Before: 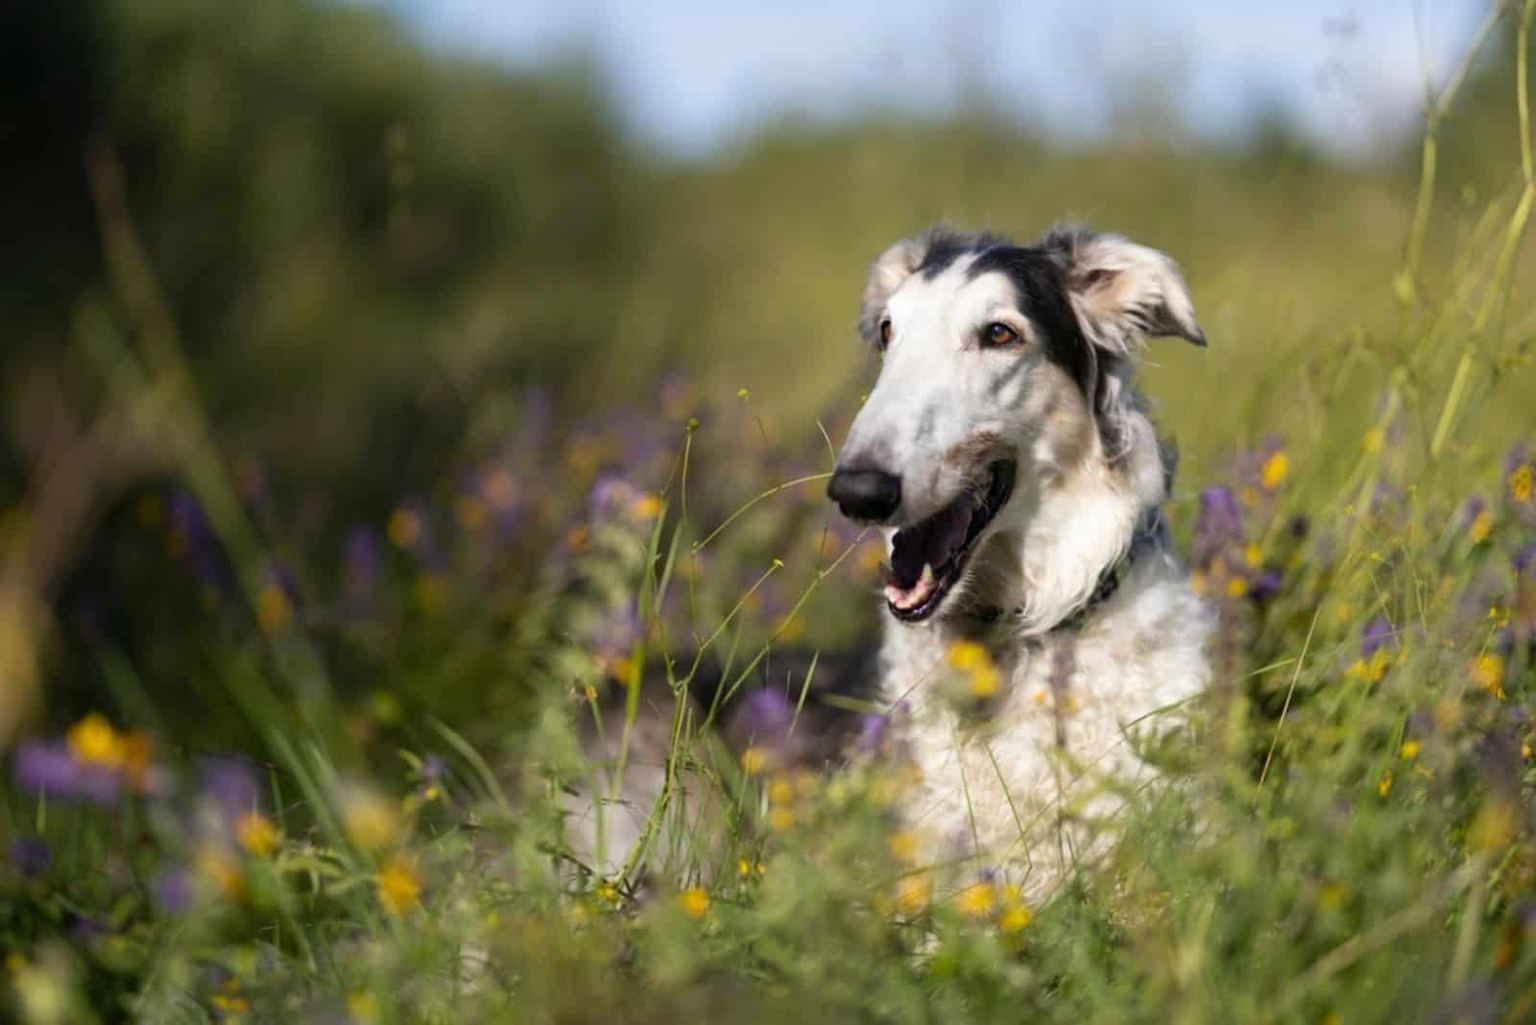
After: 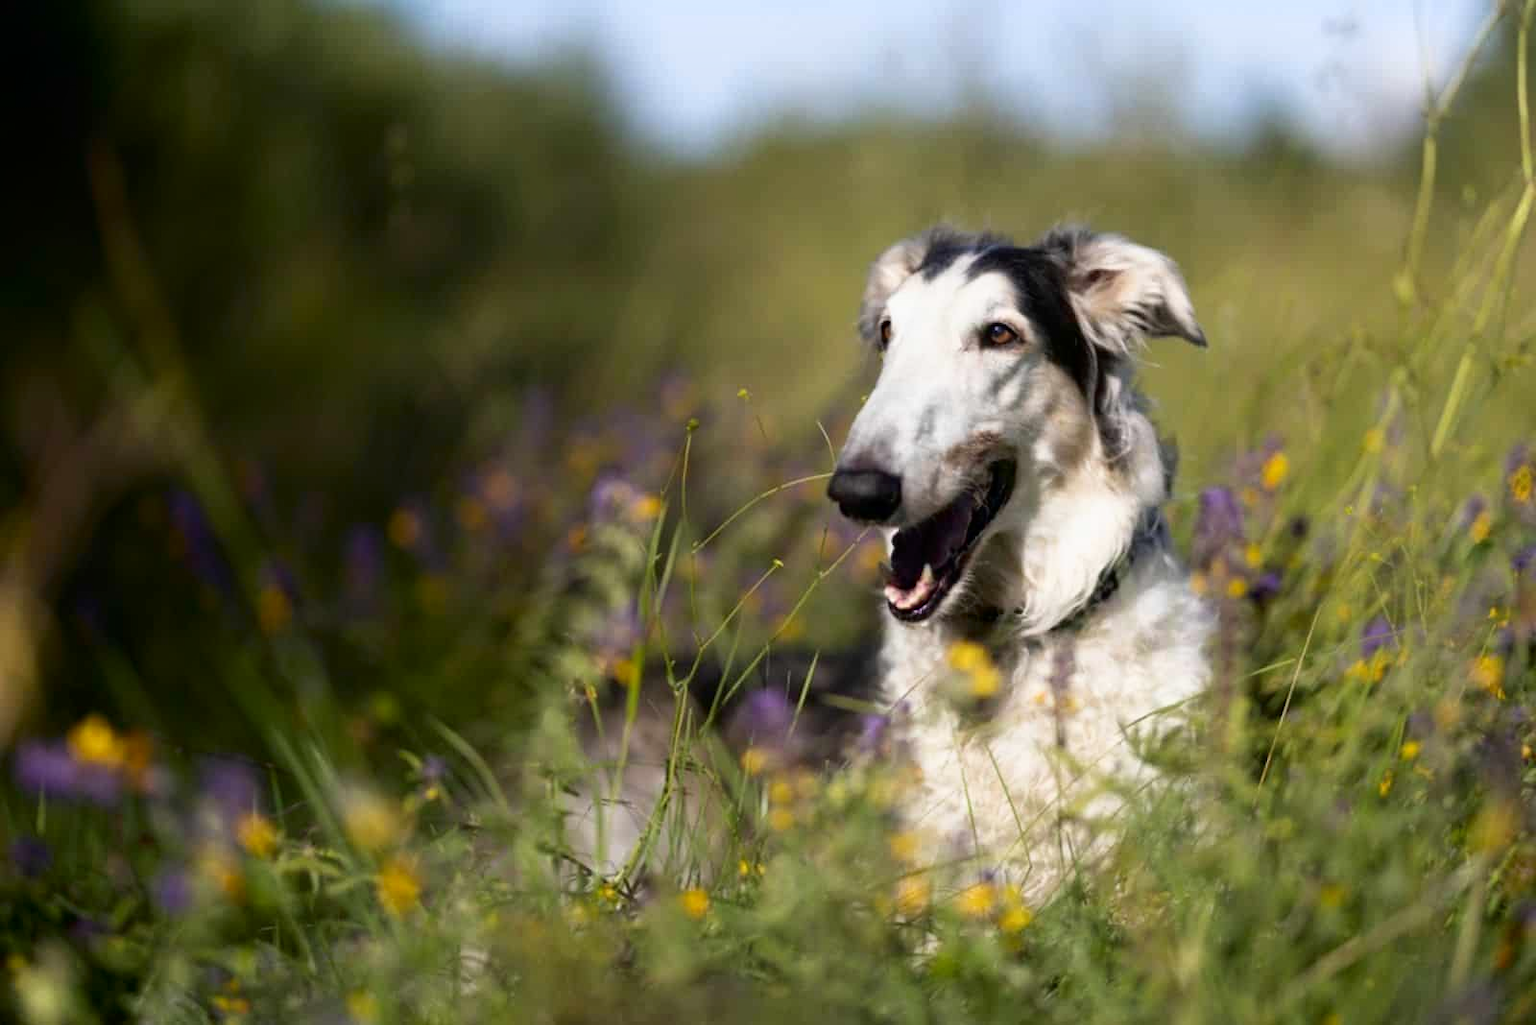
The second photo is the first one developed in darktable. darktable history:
shadows and highlights: shadows -62.99, white point adjustment -5.13, highlights 60.75
